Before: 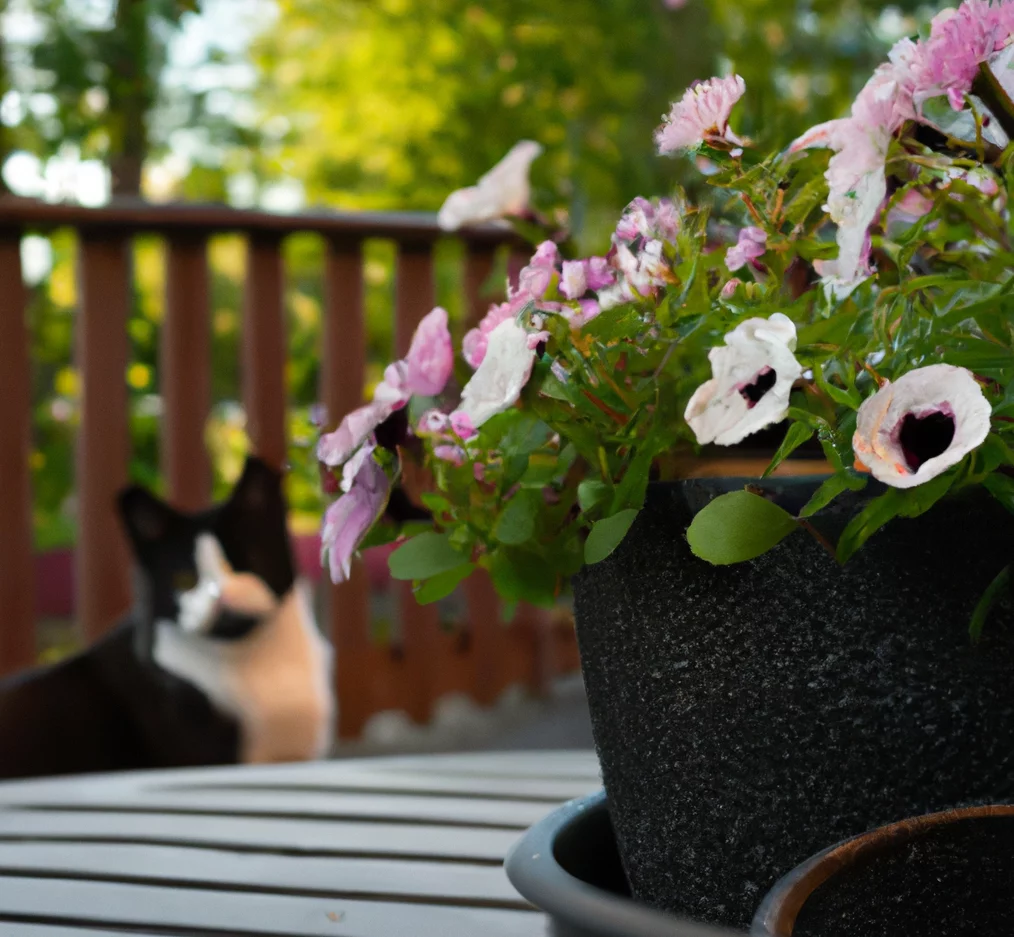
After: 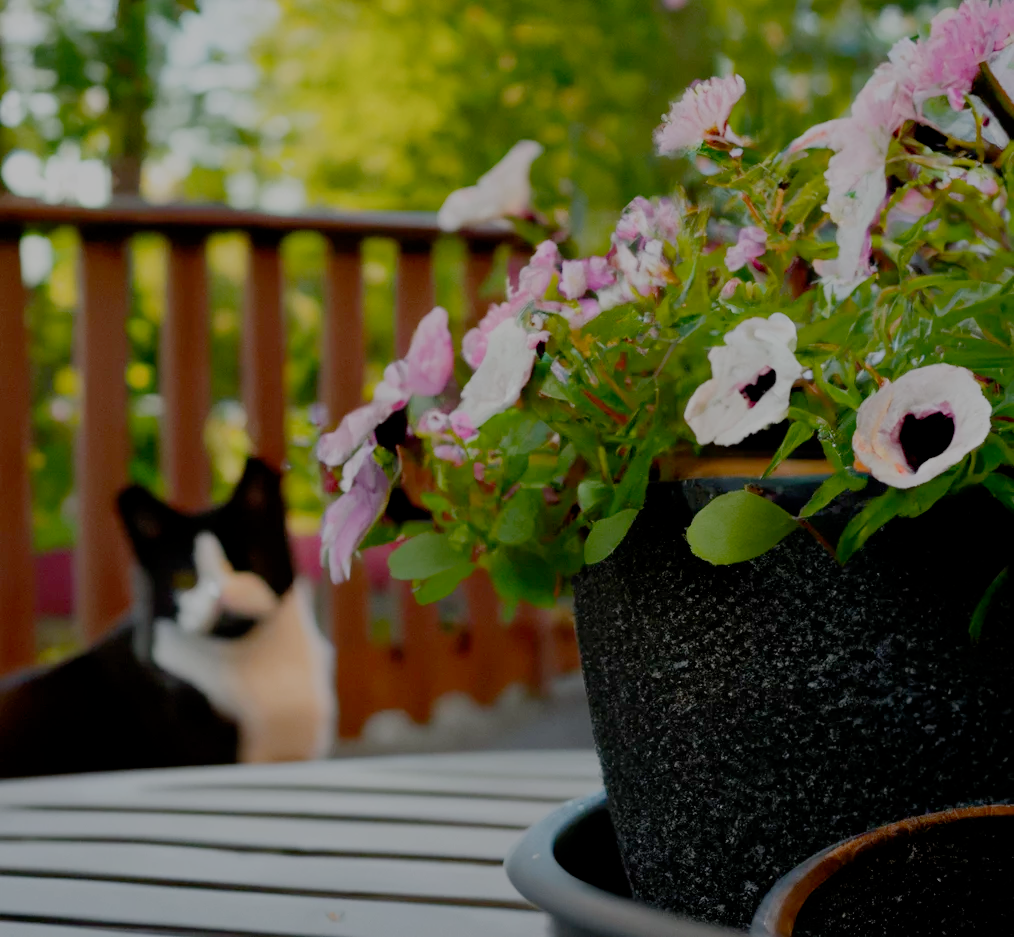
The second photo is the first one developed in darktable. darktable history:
filmic rgb: black relative exposure -7 EV, white relative exposure 6 EV, threshold 3 EV, target black luminance 0%, hardness 2.73, latitude 61.22%, contrast 0.691, highlights saturation mix 10%, shadows ↔ highlights balance -0.073%, preserve chrominance no, color science v4 (2020), iterations of high-quality reconstruction 10, contrast in shadows soft, contrast in highlights soft, enable highlight reconstruction true
